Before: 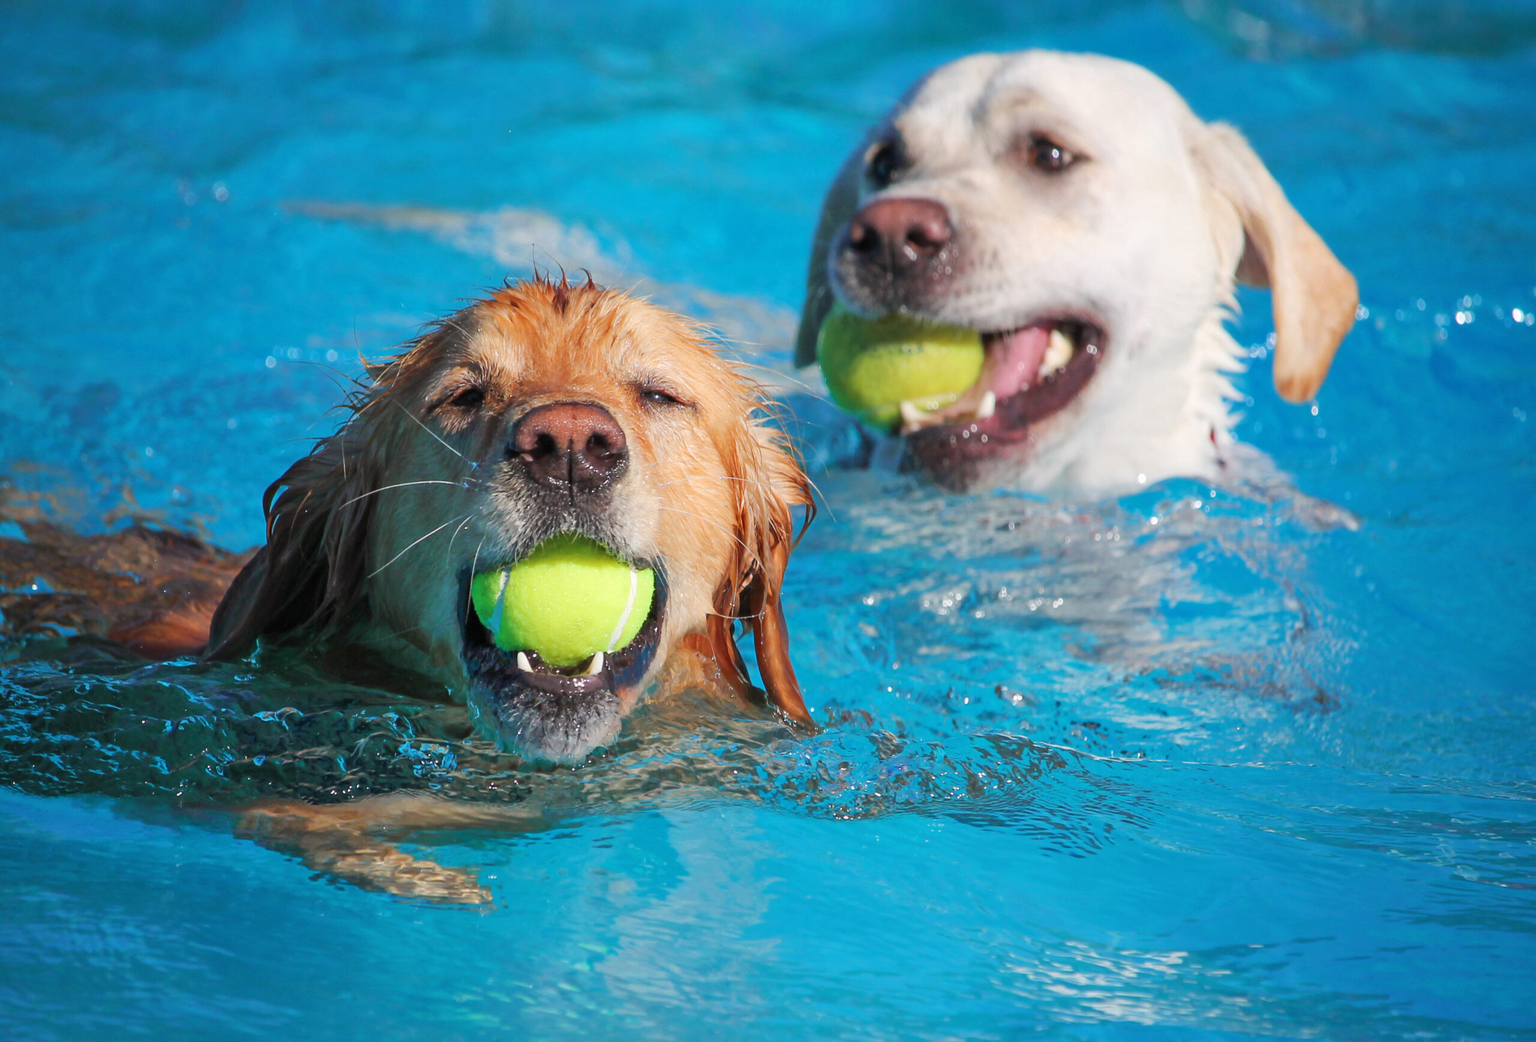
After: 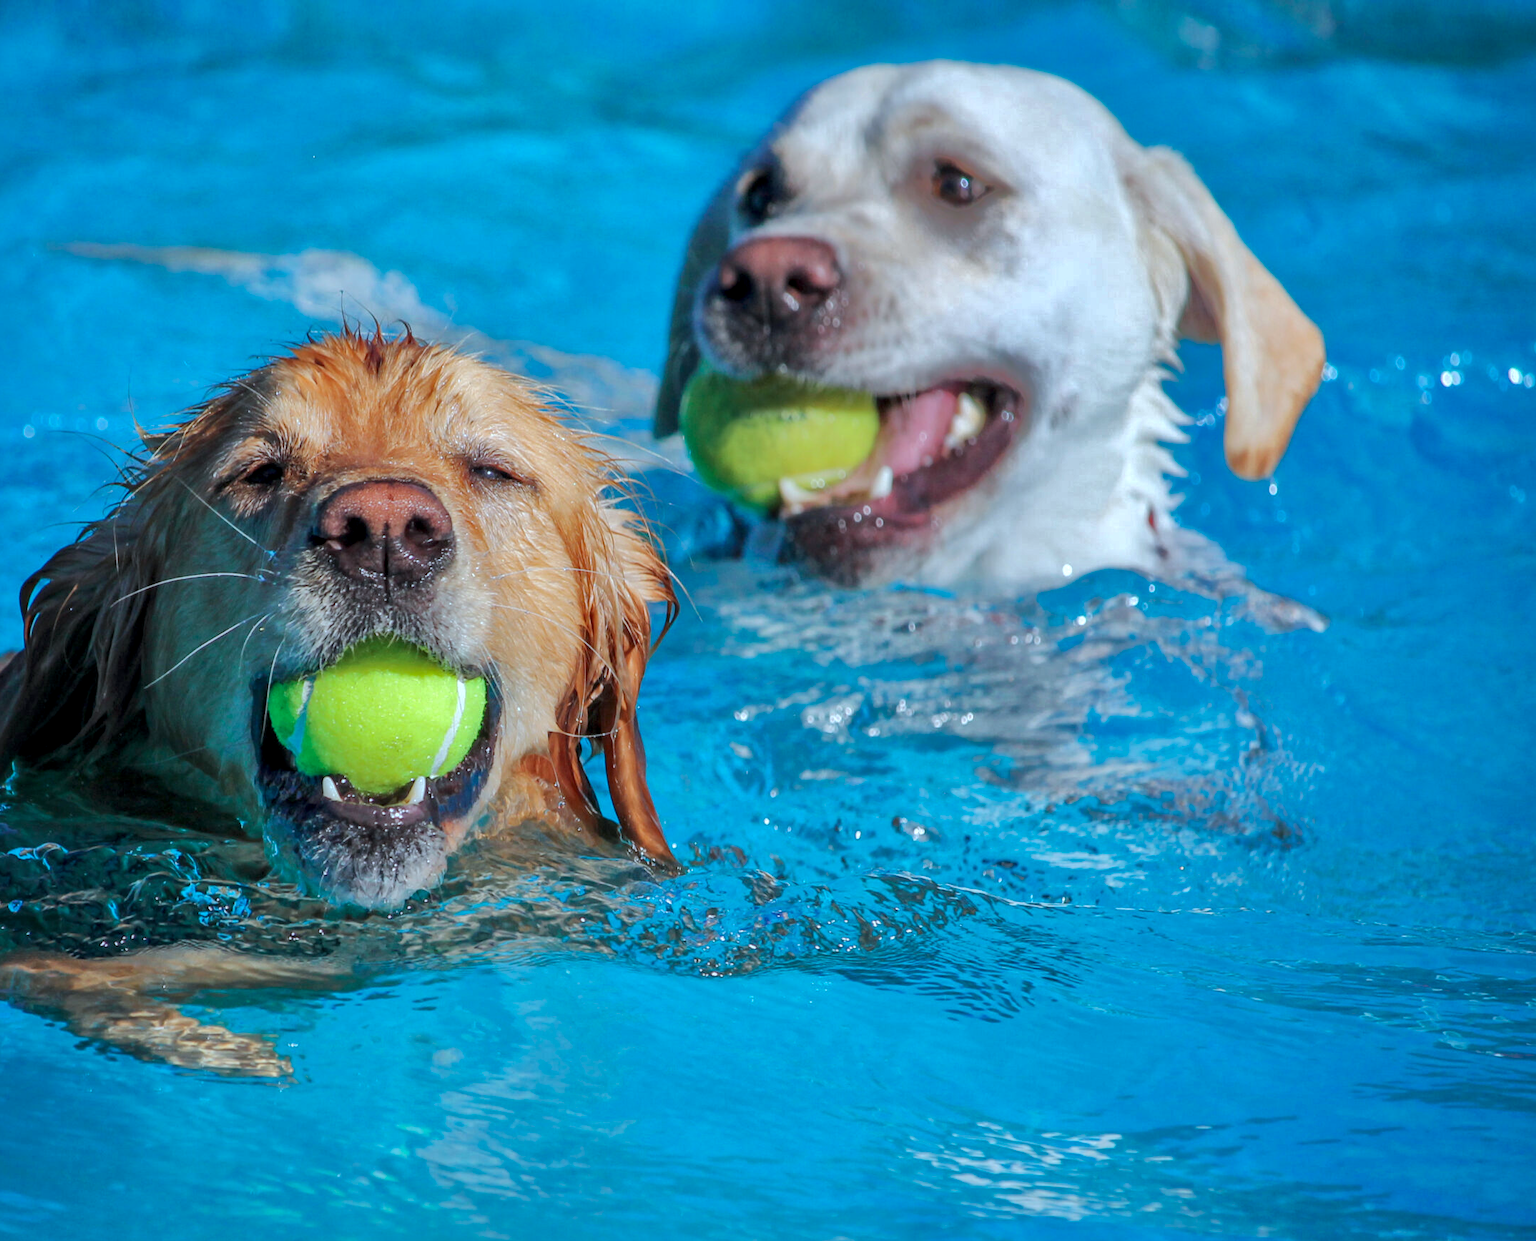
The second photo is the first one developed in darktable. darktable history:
crop: left 16.062%
local contrast: highlights 53%, shadows 52%, detail 130%, midtone range 0.454
color calibration: illuminant F (fluorescent), F source F9 (Cool White Deluxe 4150 K) – high CRI, x 0.374, y 0.373, temperature 4154.07 K
shadows and highlights: shadows -19.53, highlights -73.2
